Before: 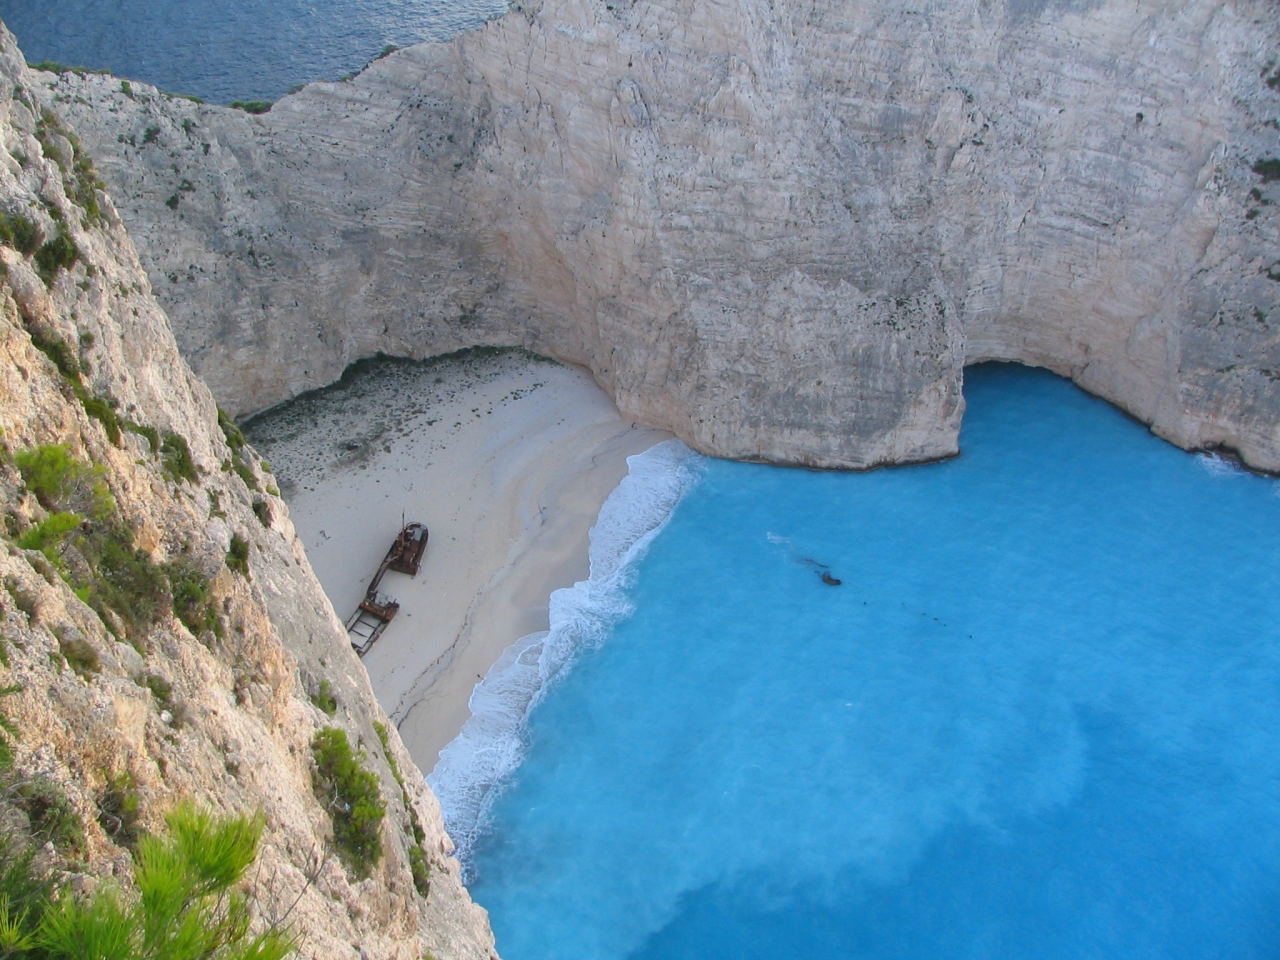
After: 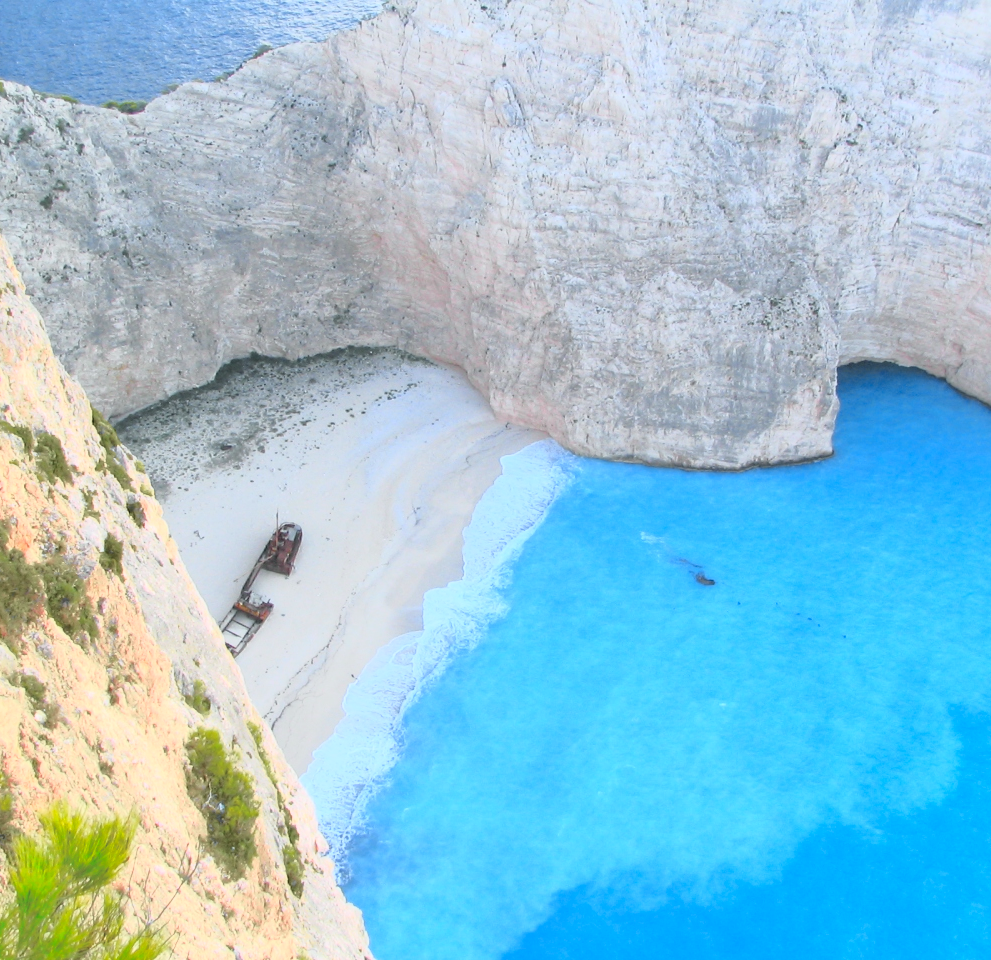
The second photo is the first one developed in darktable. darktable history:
color balance rgb: linear chroma grading › global chroma 10%, perceptual saturation grading › global saturation 5%, perceptual brilliance grading › global brilliance 4%, global vibrance 7%, saturation formula JzAzBz (2021)
crop: left 9.88%, right 12.664%
contrast brightness saturation: contrast 0.1, brightness 0.3, saturation 0.14
tone curve: curves: ch0 [(0, 0) (0.105, 0.068) (0.195, 0.162) (0.283, 0.283) (0.384, 0.404) (0.485, 0.531) (0.638, 0.681) (0.795, 0.879) (1, 0.977)]; ch1 [(0, 0) (0.161, 0.092) (0.35, 0.33) (0.379, 0.401) (0.456, 0.469) (0.504, 0.498) (0.53, 0.532) (0.58, 0.619) (0.635, 0.671) (1, 1)]; ch2 [(0, 0) (0.371, 0.362) (0.437, 0.437) (0.483, 0.484) (0.53, 0.515) (0.56, 0.58) (0.622, 0.606) (1, 1)], color space Lab, independent channels, preserve colors none
tone equalizer: on, module defaults
